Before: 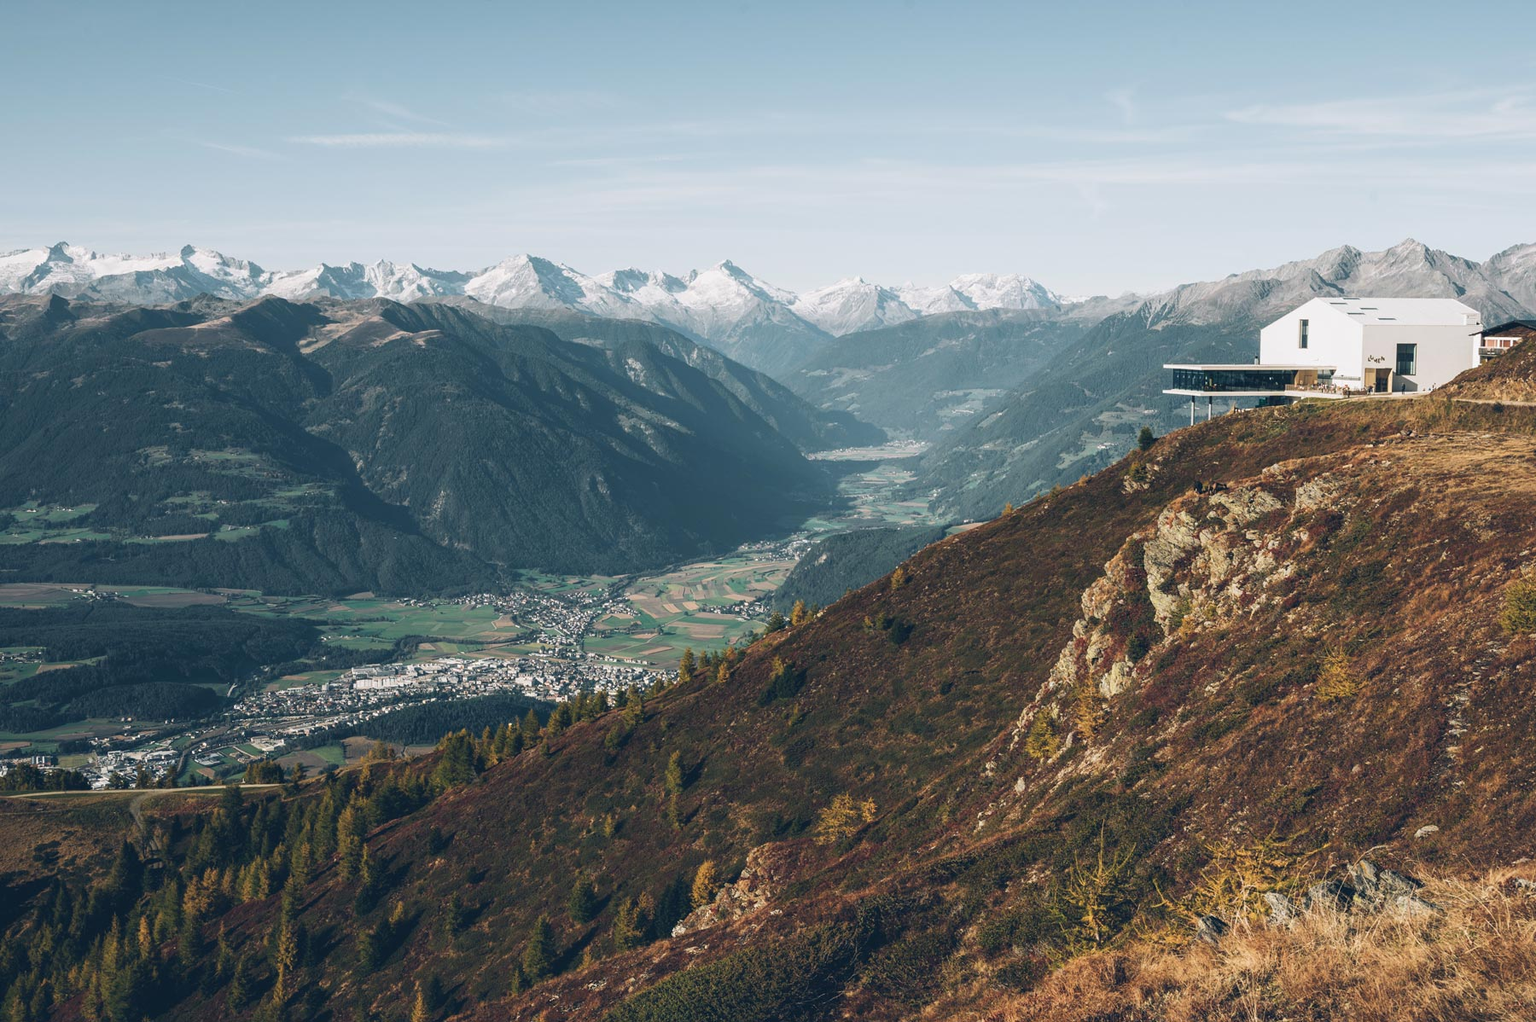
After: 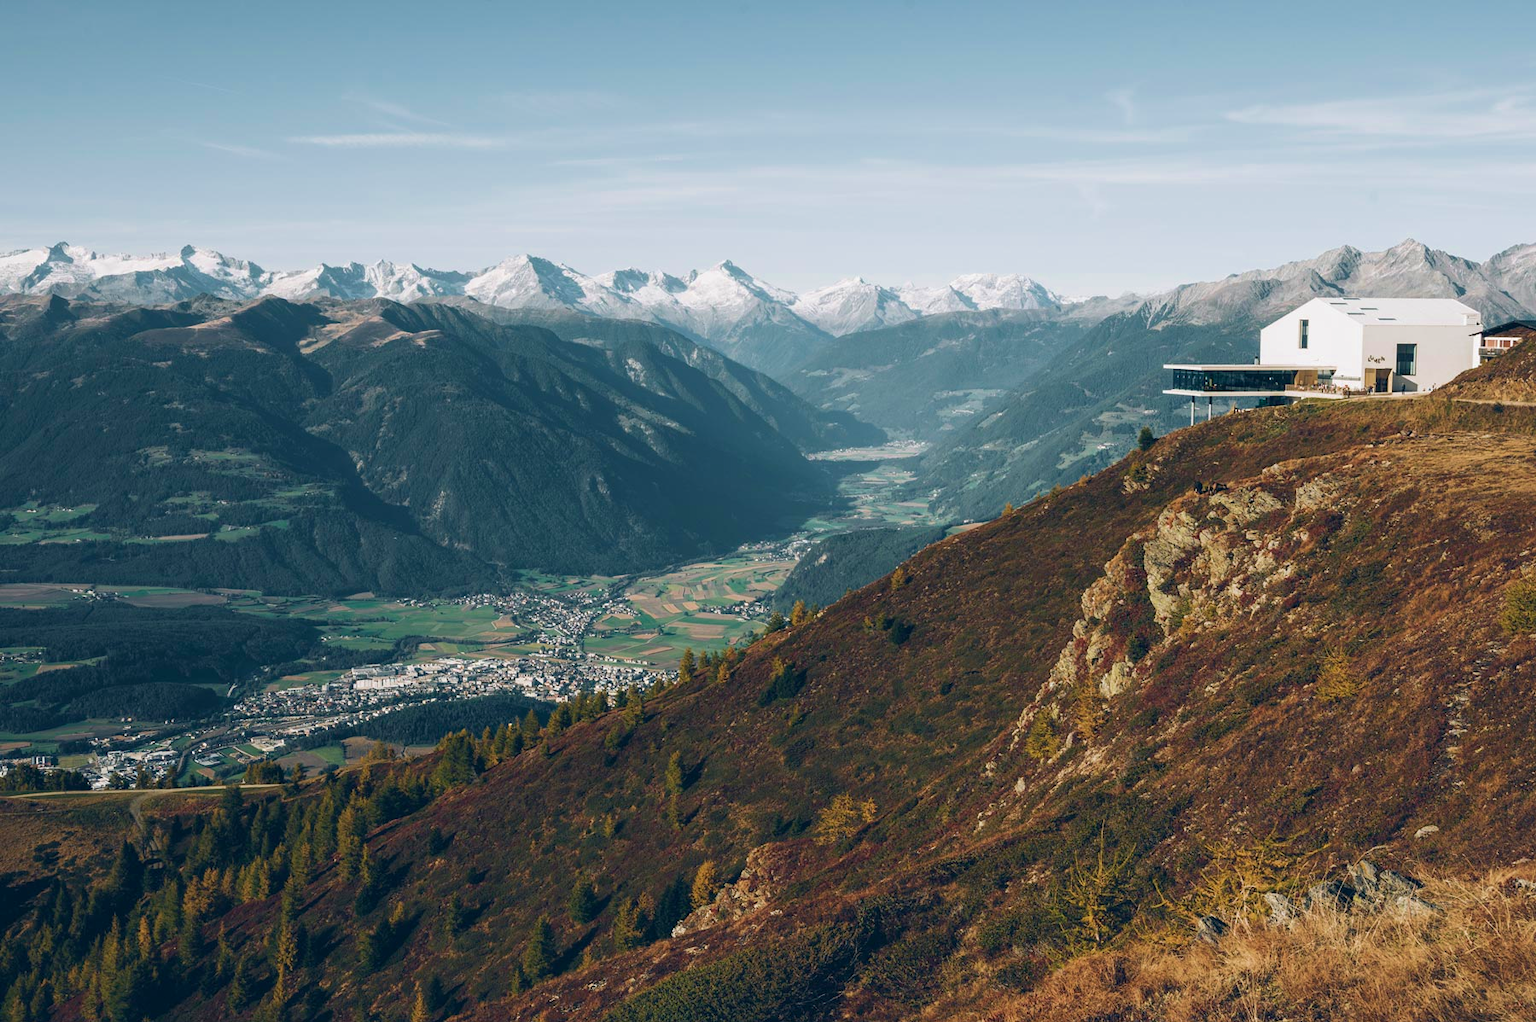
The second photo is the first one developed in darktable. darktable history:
exposure: black level correction 0.004, exposure 0.015 EV, compensate highlight preservation false
velvia: on, module defaults
color zones: curves: ch0 [(0, 0.425) (0.143, 0.422) (0.286, 0.42) (0.429, 0.419) (0.571, 0.419) (0.714, 0.42) (0.857, 0.422) (1, 0.425)]
